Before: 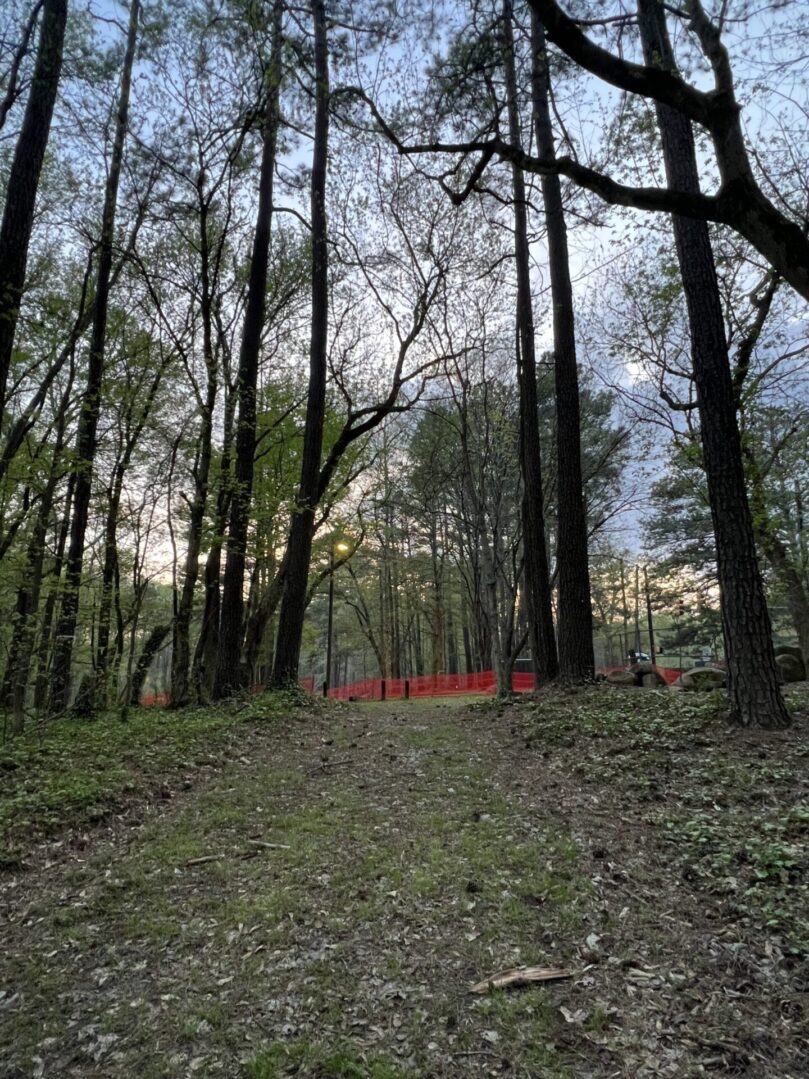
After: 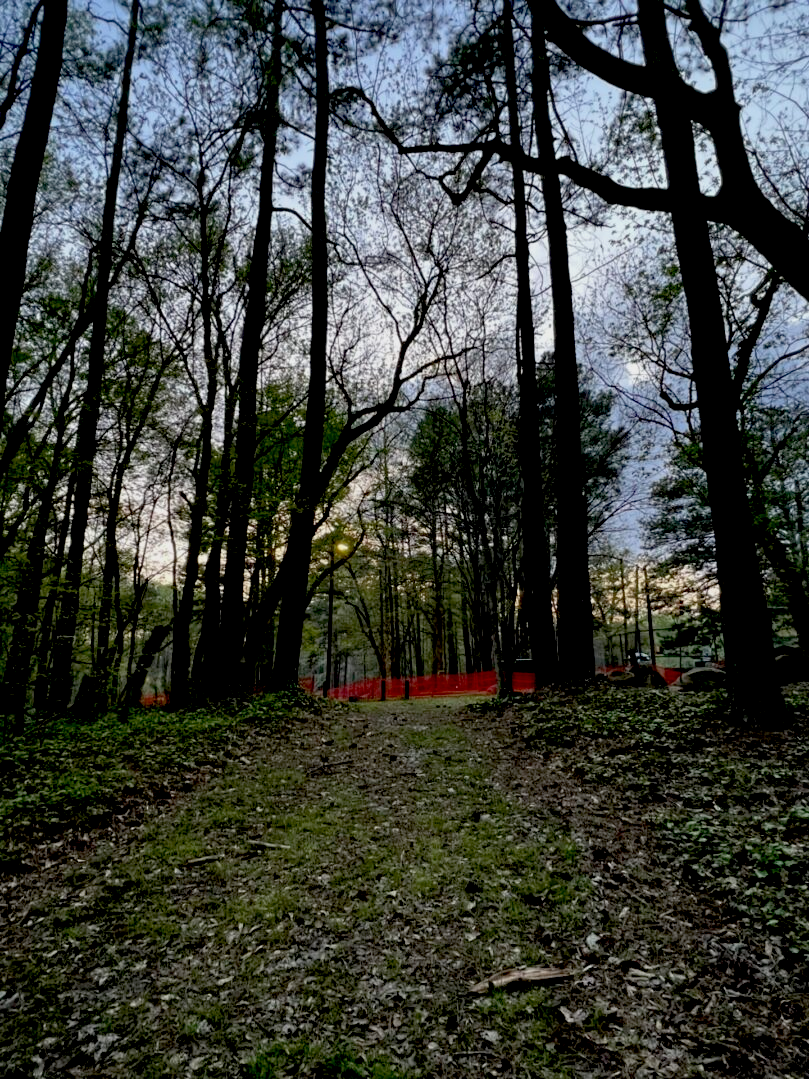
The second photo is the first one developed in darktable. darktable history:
exposure: black level correction 0.045, exposure -0.229 EV, compensate exposure bias true, compensate highlight preservation false
